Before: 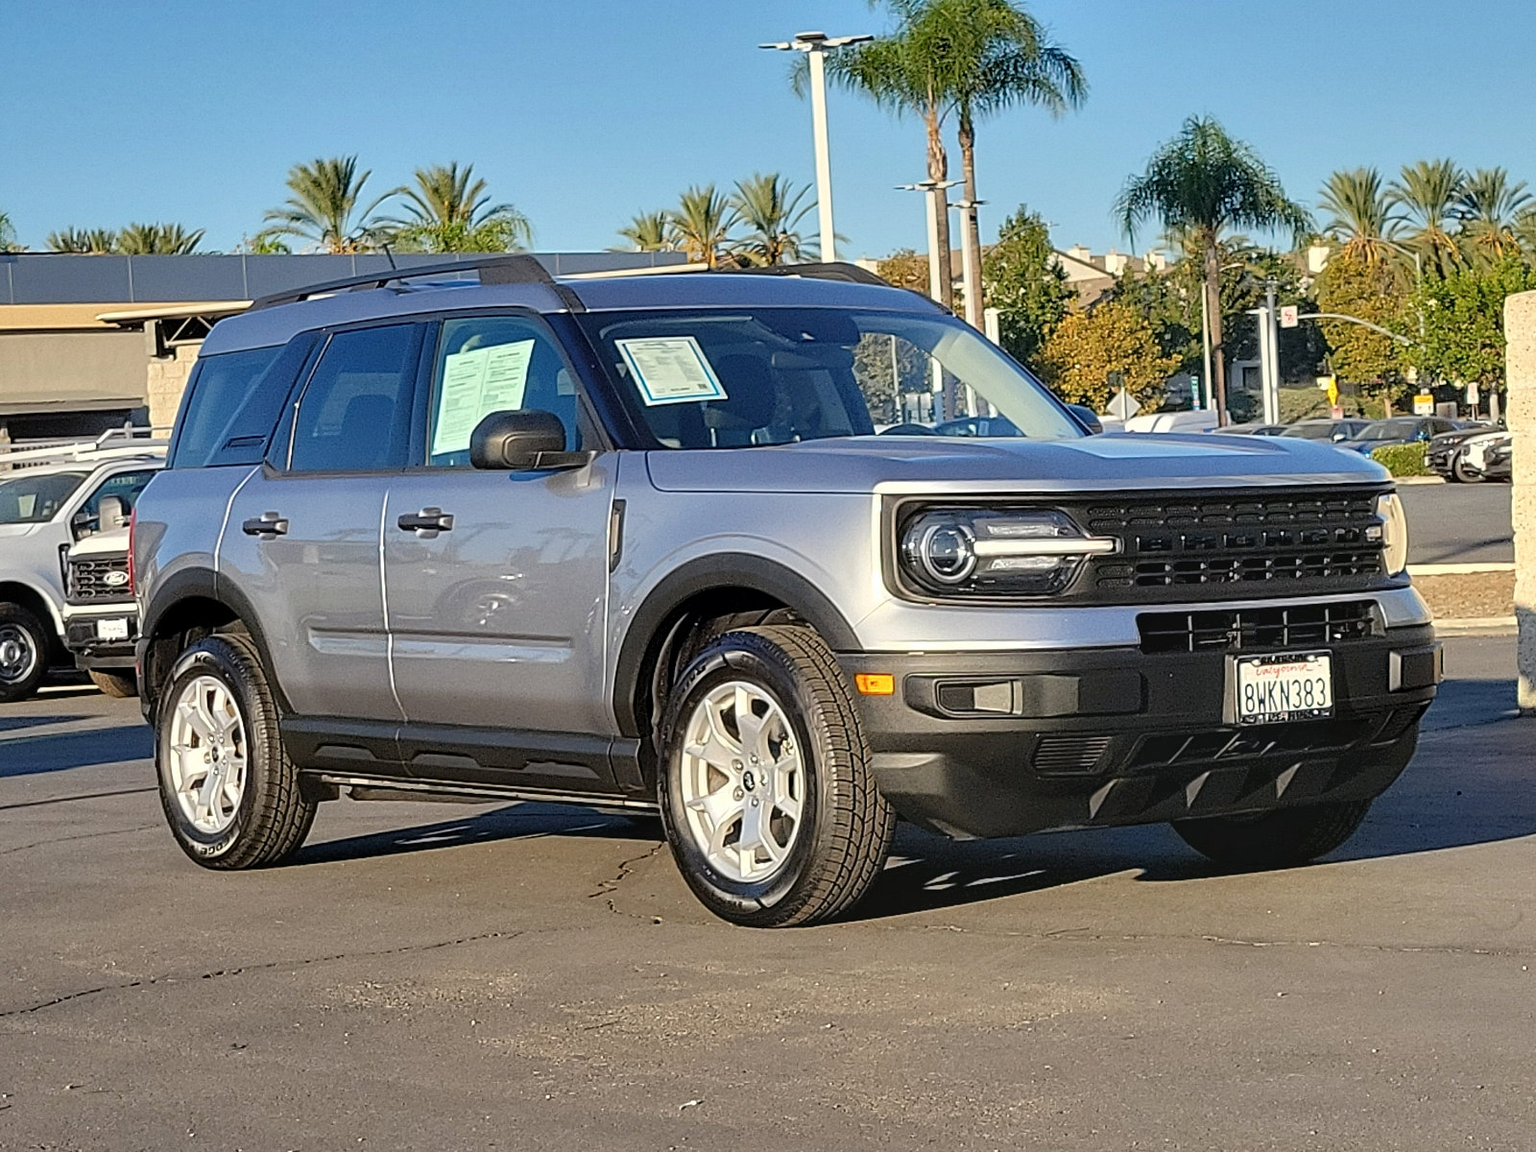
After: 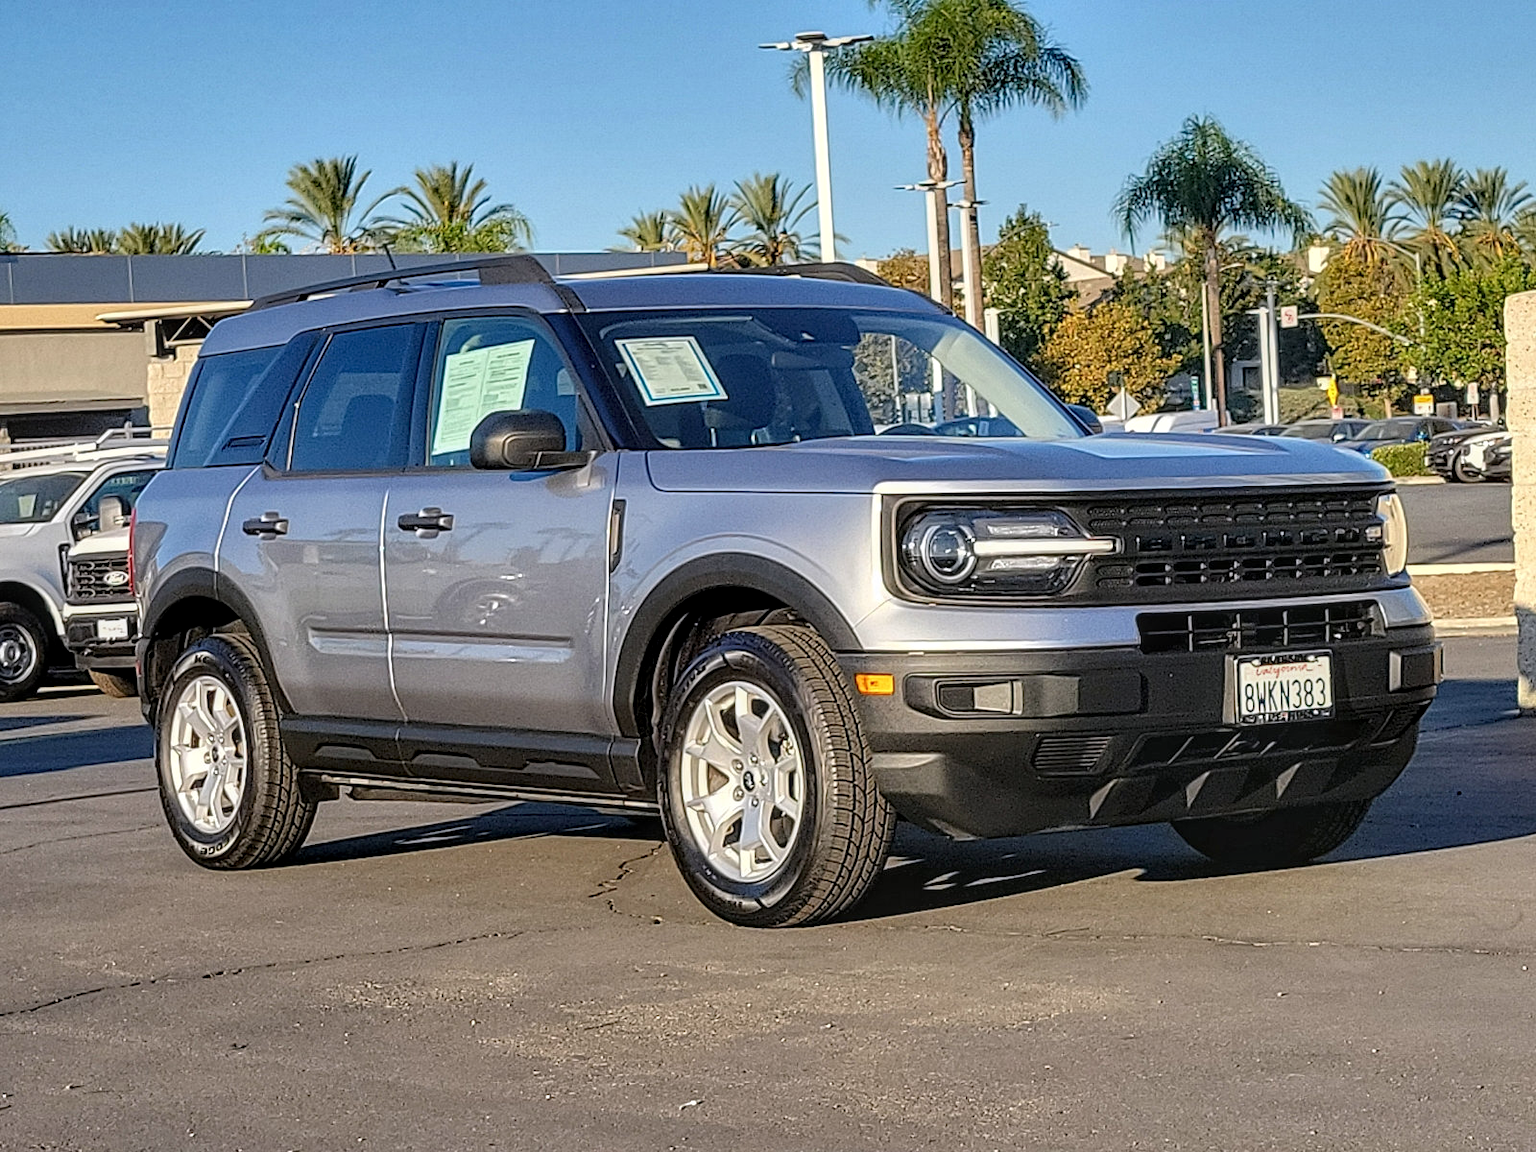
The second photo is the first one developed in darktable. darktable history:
white balance: red 1.004, blue 1.024
local contrast: highlights 55%, shadows 52%, detail 130%, midtone range 0.452
